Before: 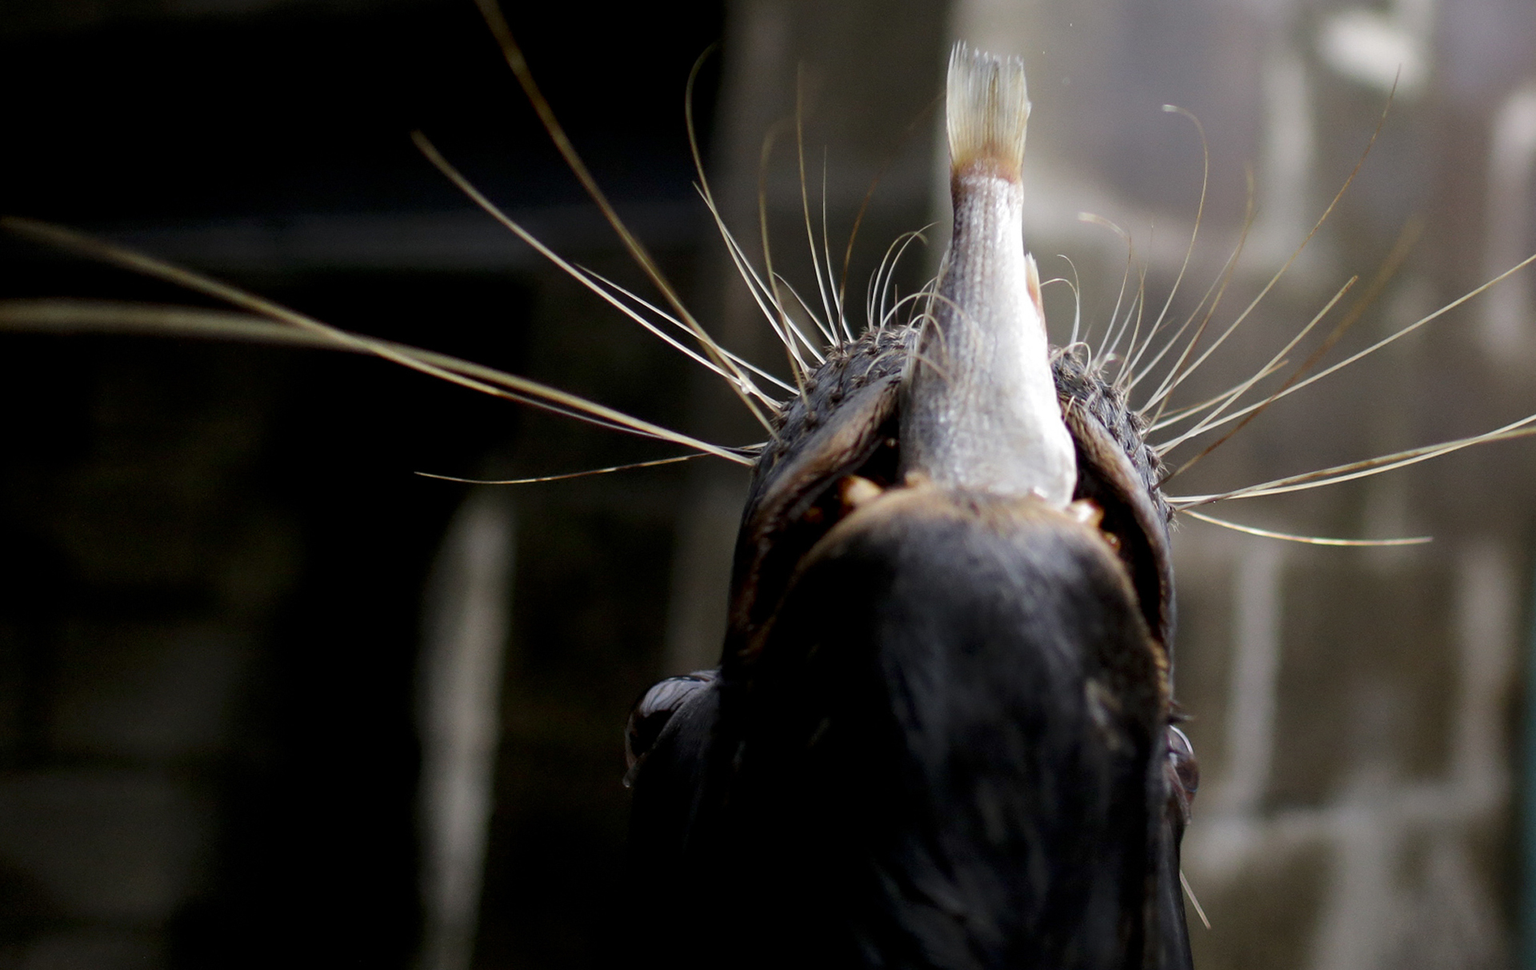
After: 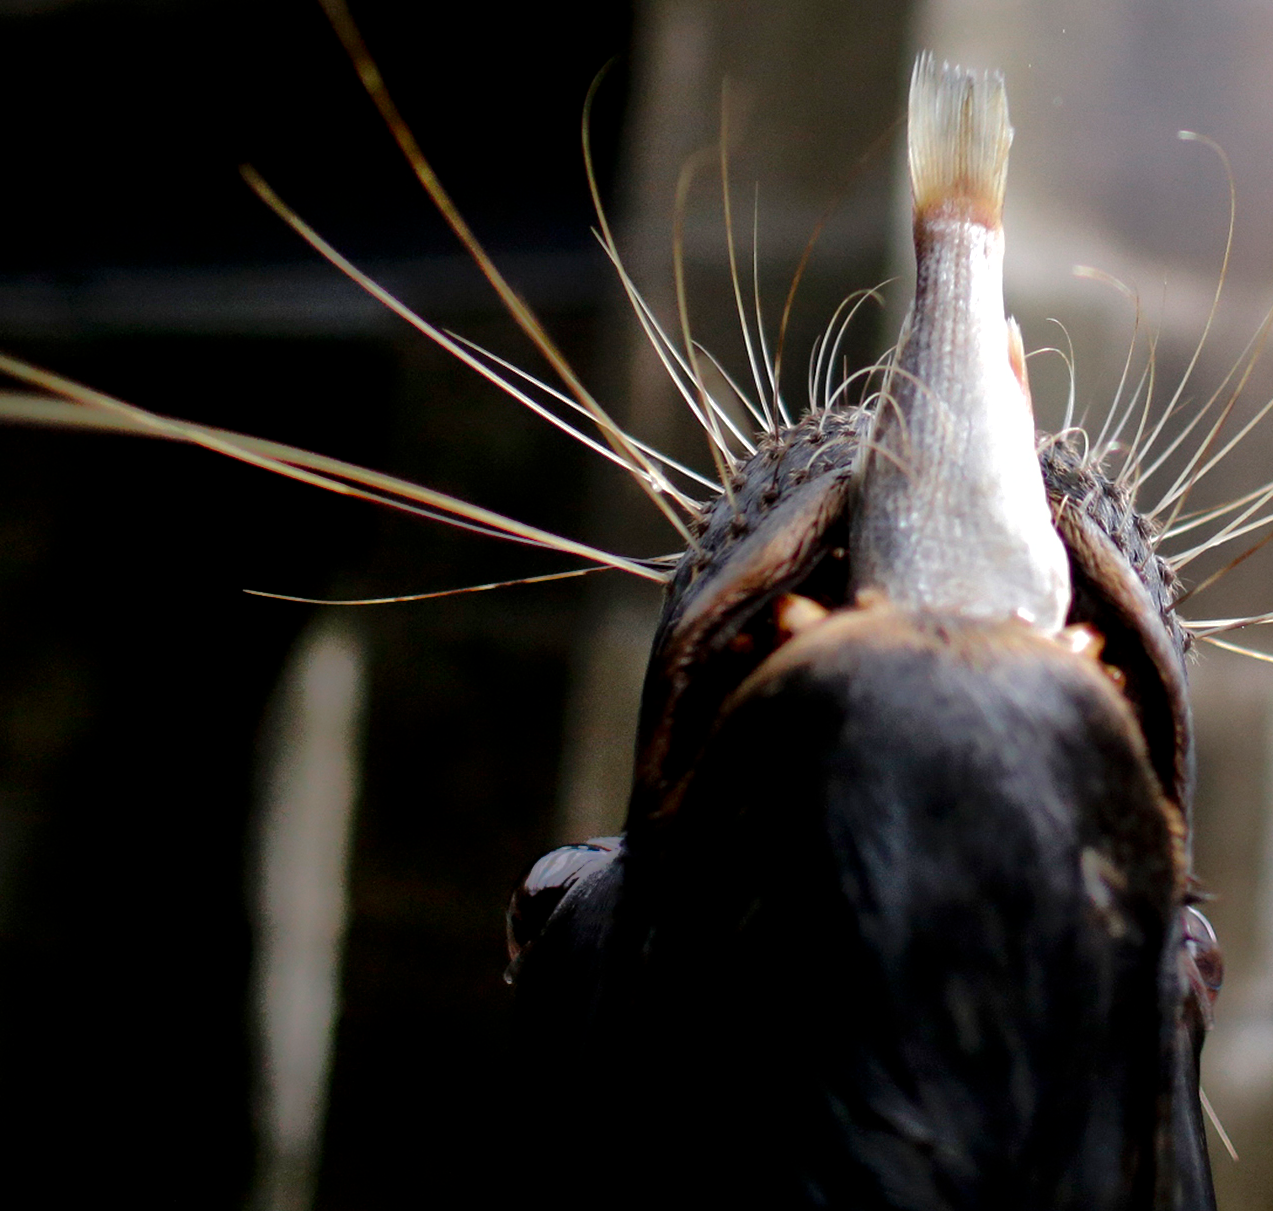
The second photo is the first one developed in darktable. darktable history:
shadows and highlights: on, module defaults
tone equalizer: -8 EV -0.43 EV, -7 EV -0.393 EV, -6 EV -0.322 EV, -5 EV -0.252 EV, -3 EV 0.188 EV, -2 EV 0.309 EV, -1 EV 0.368 EV, +0 EV 0.397 EV, edges refinement/feathering 500, mask exposure compensation -1.57 EV, preserve details no
crop and rotate: left 14.333%, right 19.349%
